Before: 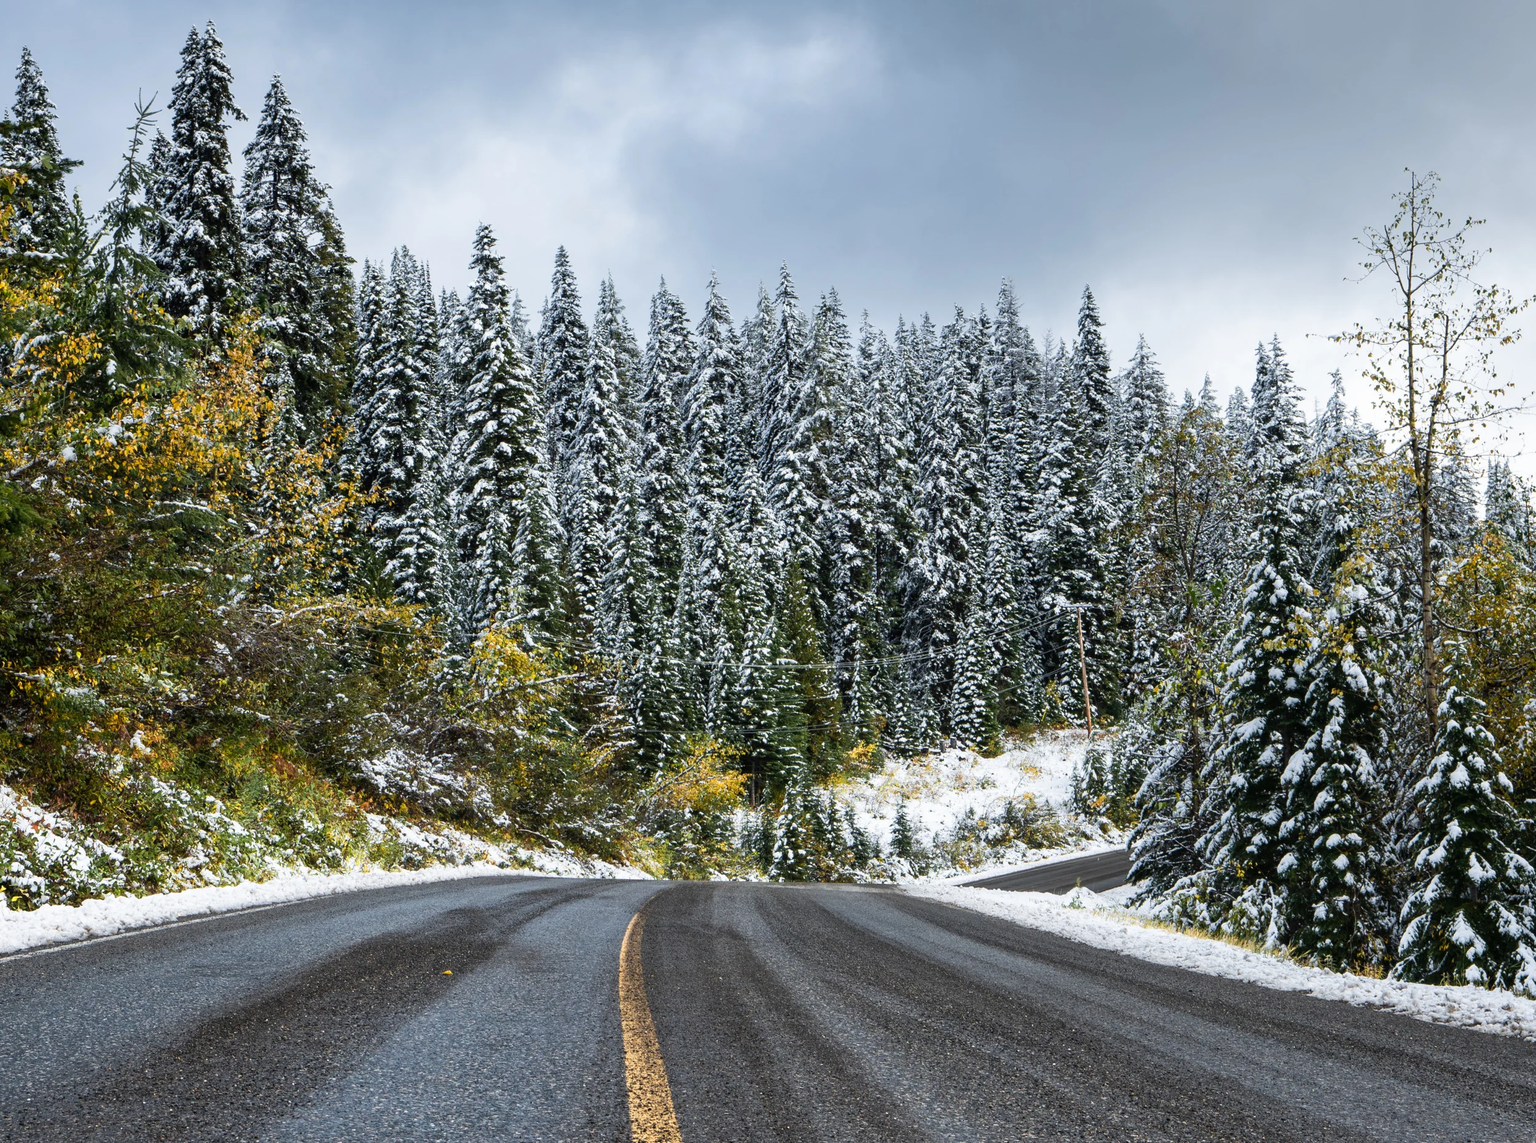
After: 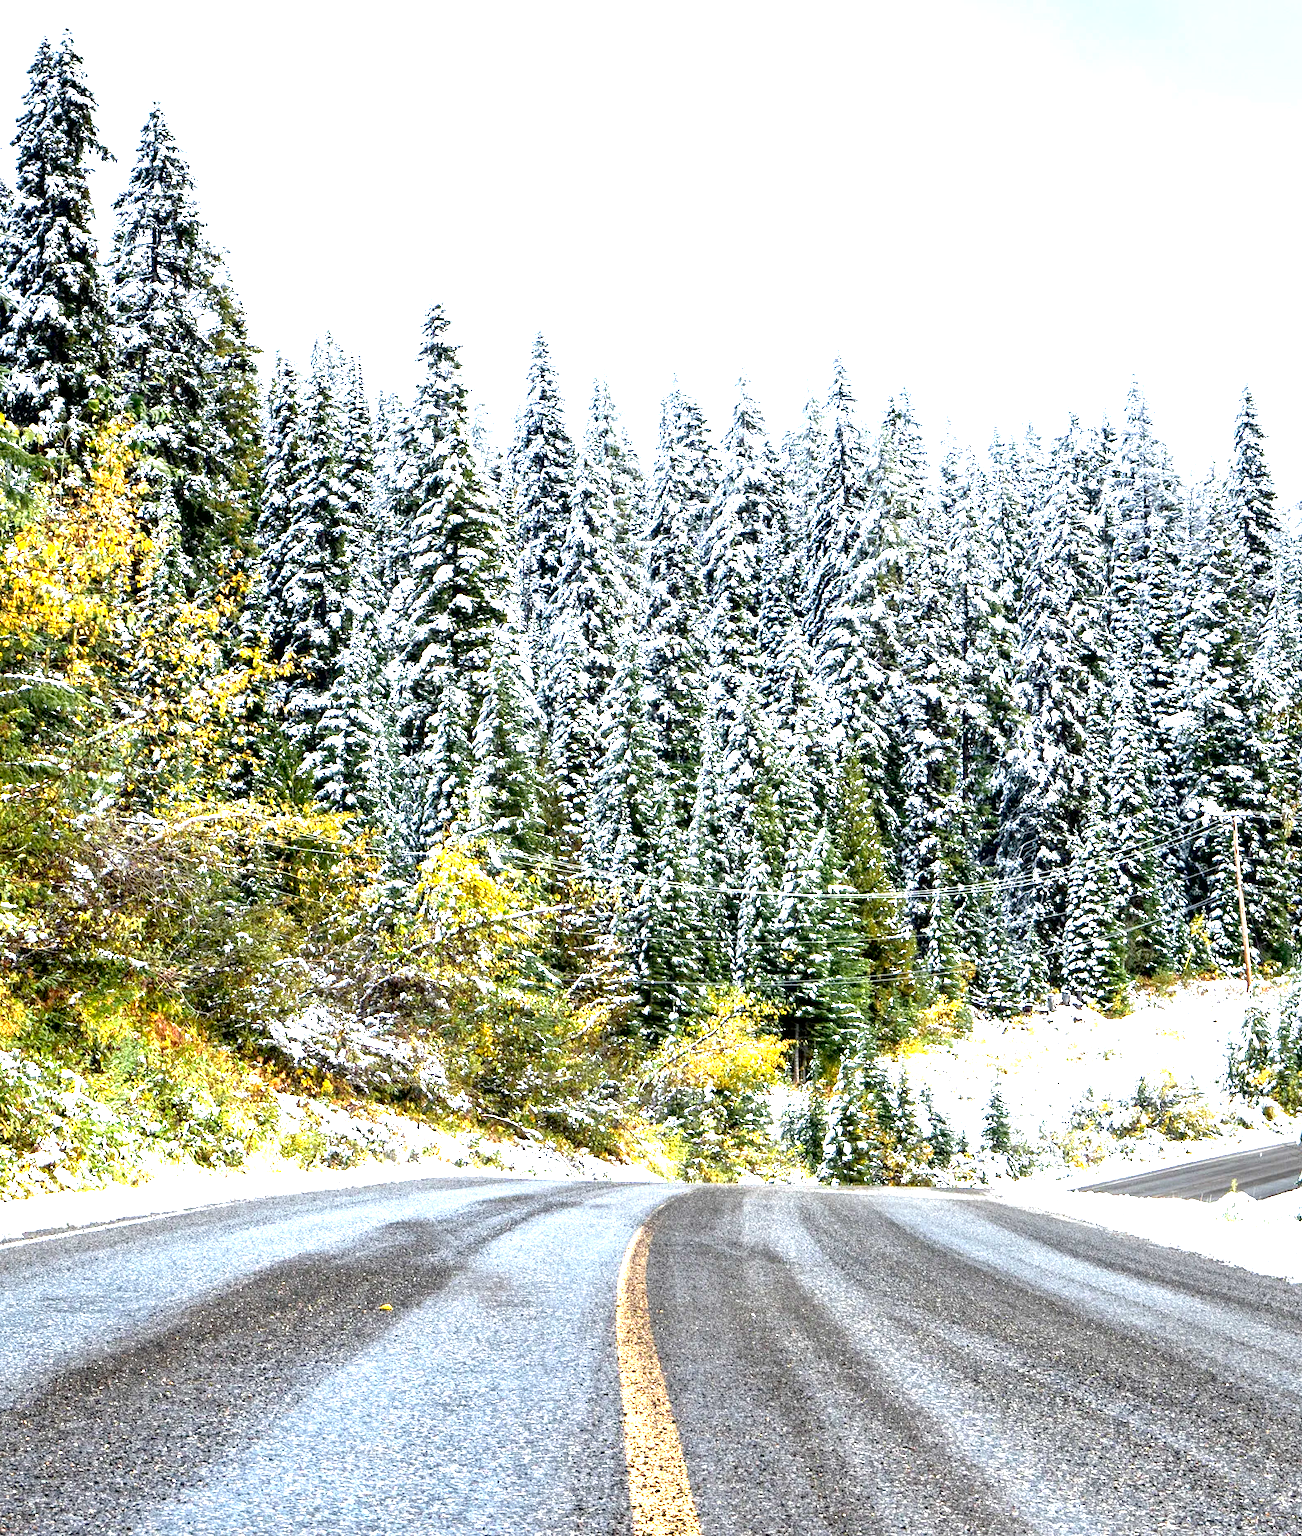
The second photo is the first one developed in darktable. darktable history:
crop: left 10.455%, right 26.432%
local contrast: mode bilateral grid, contrast 15, coarseness 37, detail 104%, midtone range 0.2
exposure: black level correction 0.006, exposure 2.081 EV, compensate highlight preservation false
